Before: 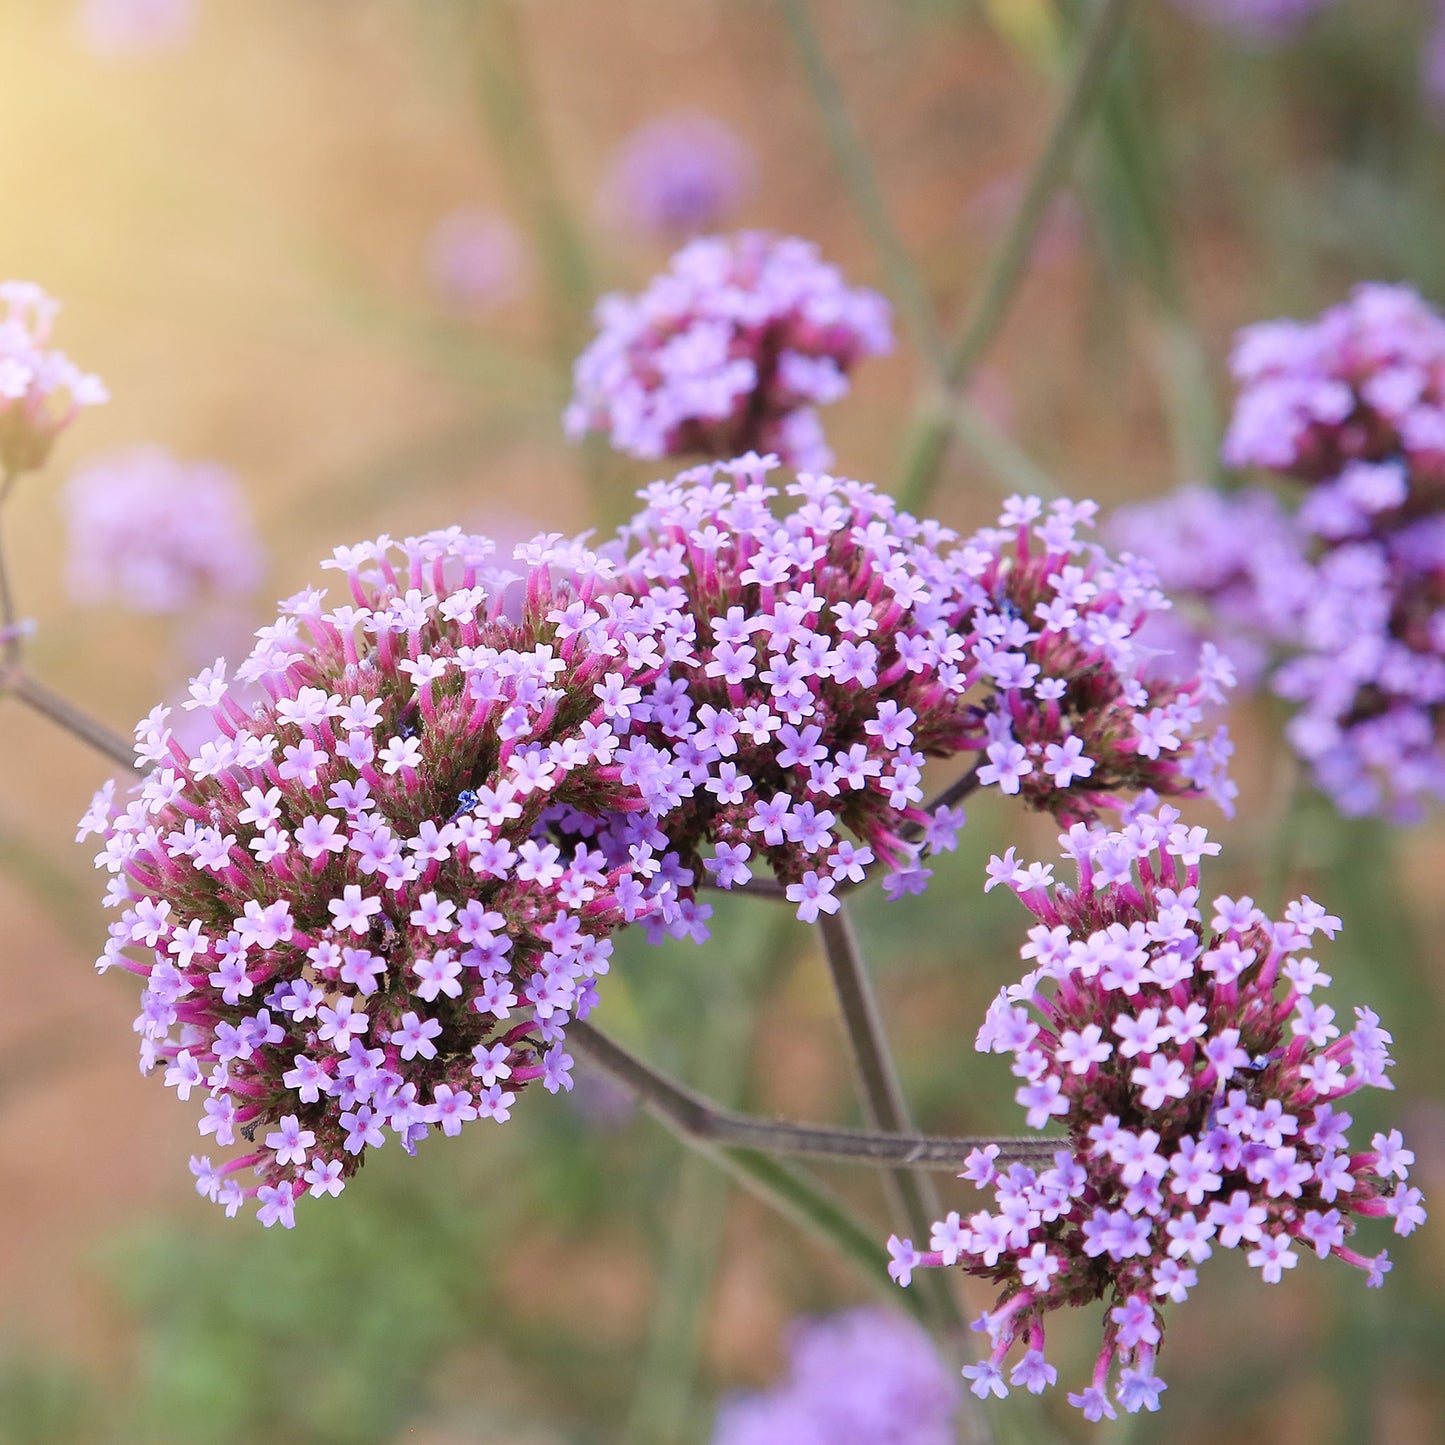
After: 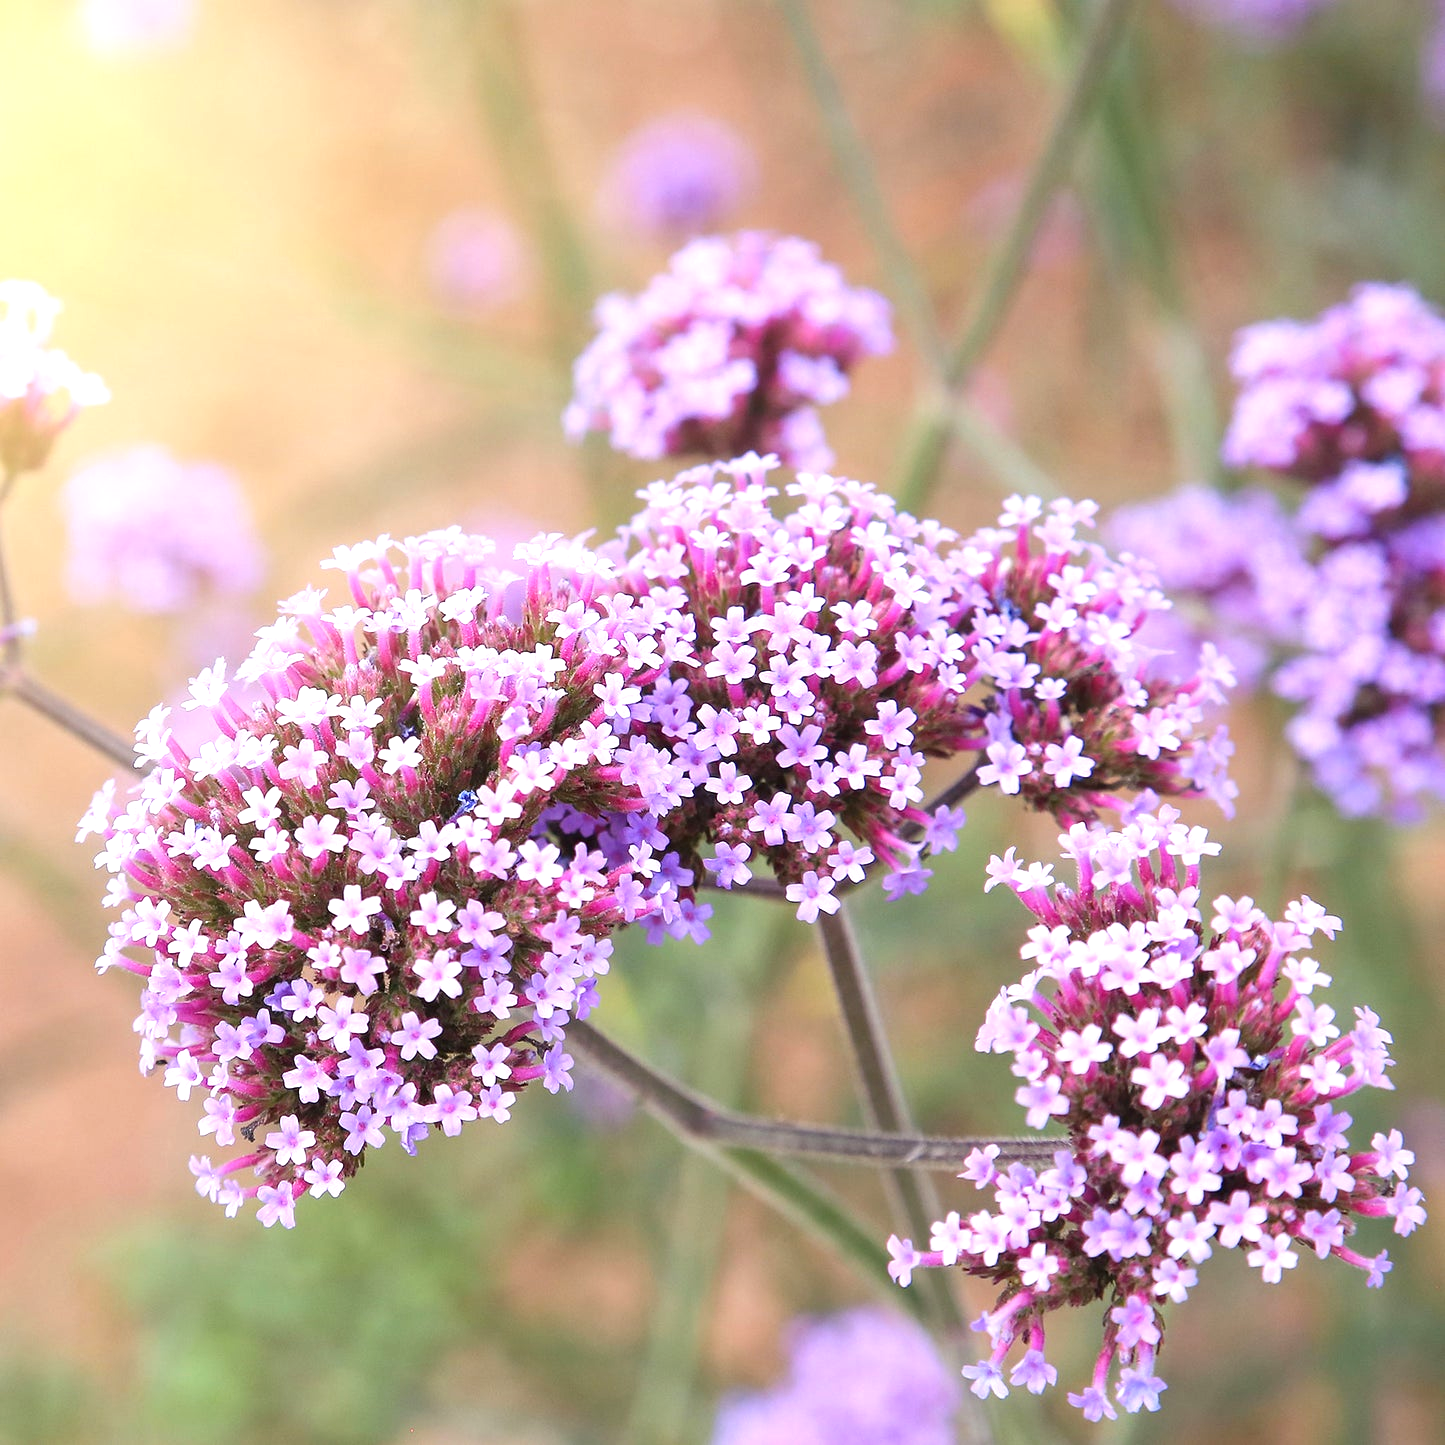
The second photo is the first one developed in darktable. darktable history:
exposure: exposure 0.655 EV, compensate highlight preservation false
